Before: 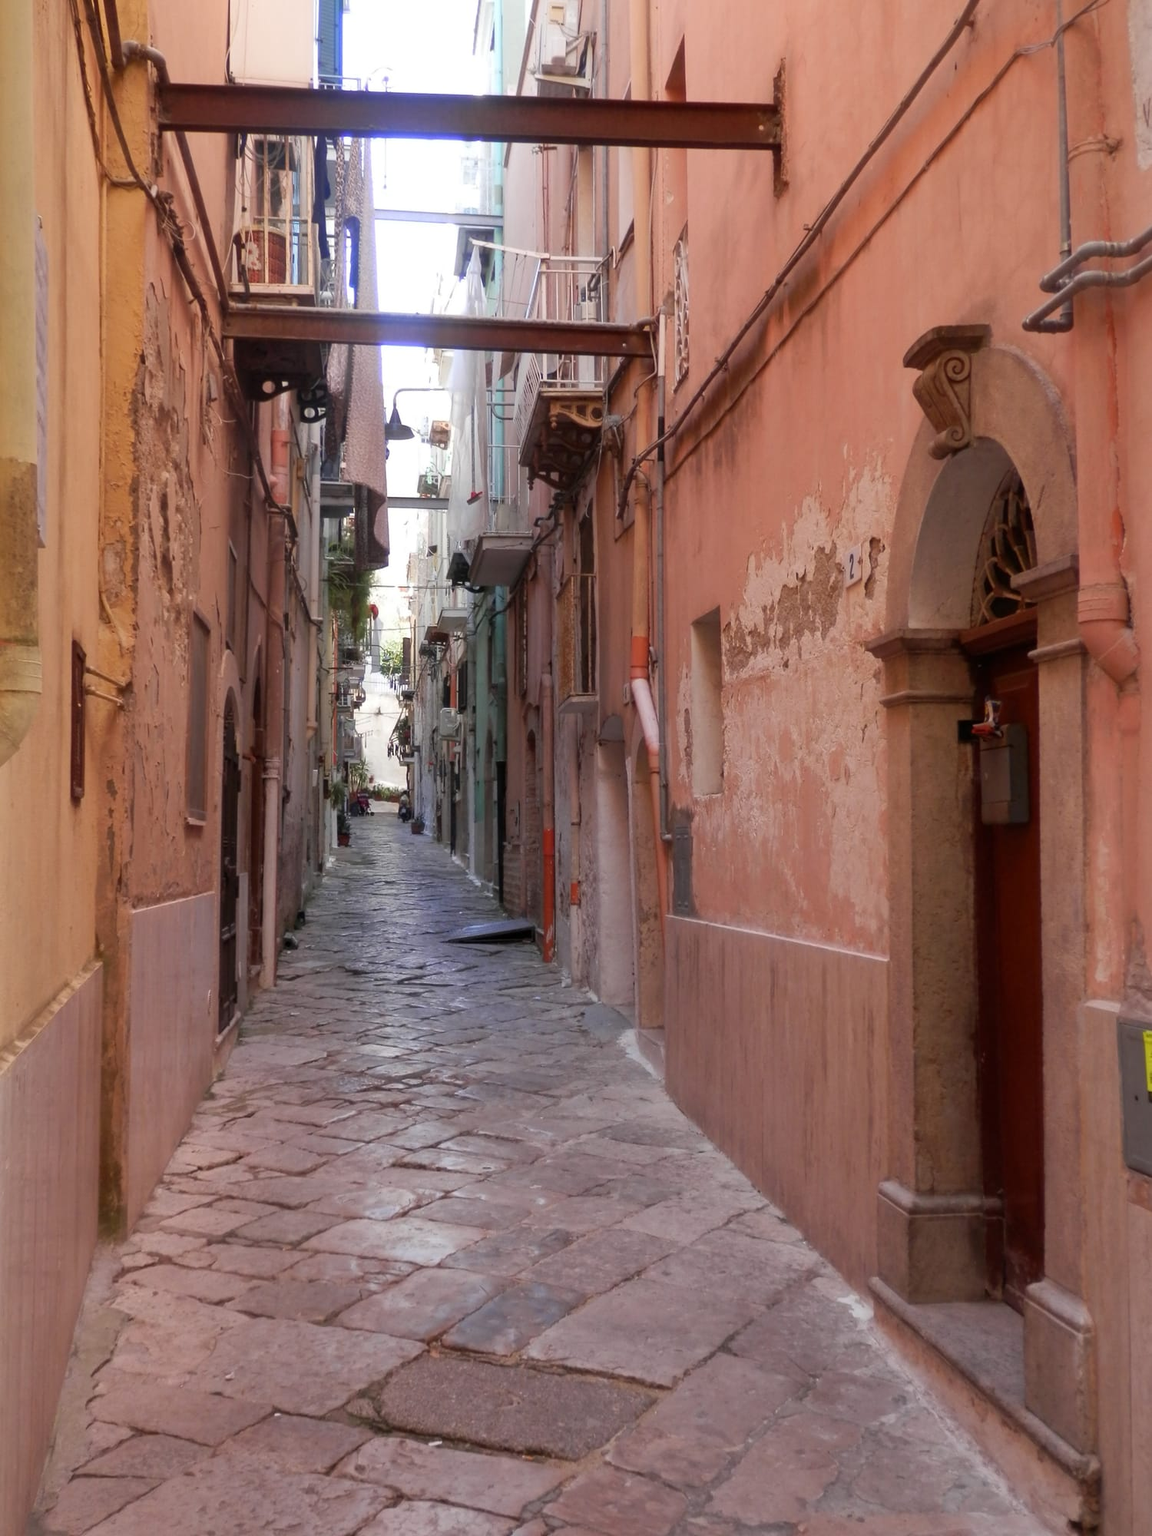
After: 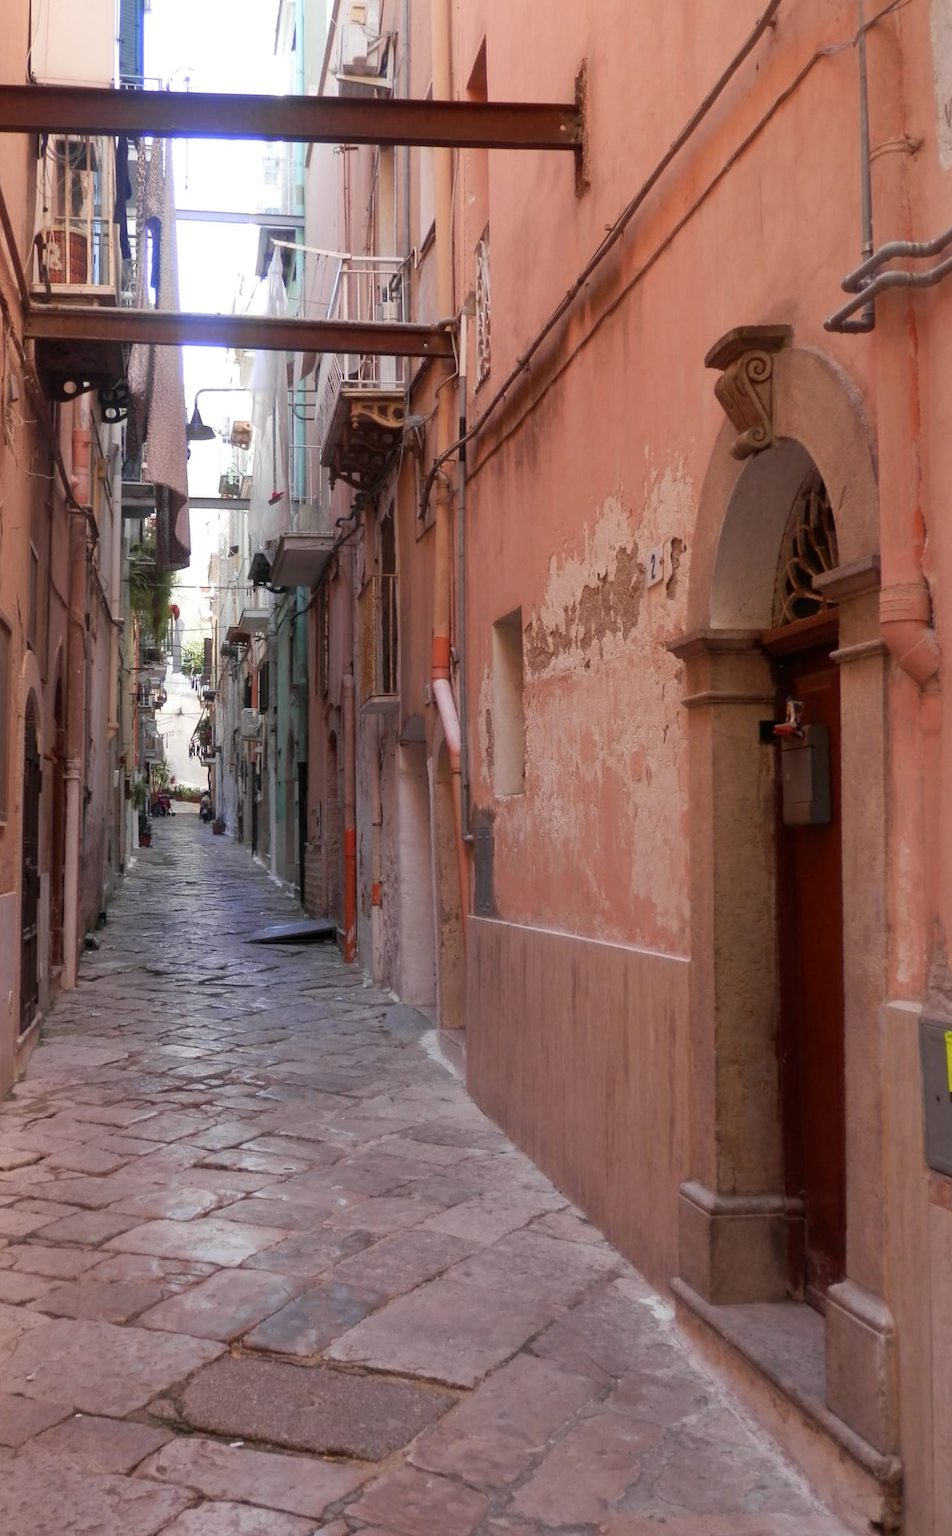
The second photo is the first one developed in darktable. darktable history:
crop: left 17.287%, bottom 0.026%
